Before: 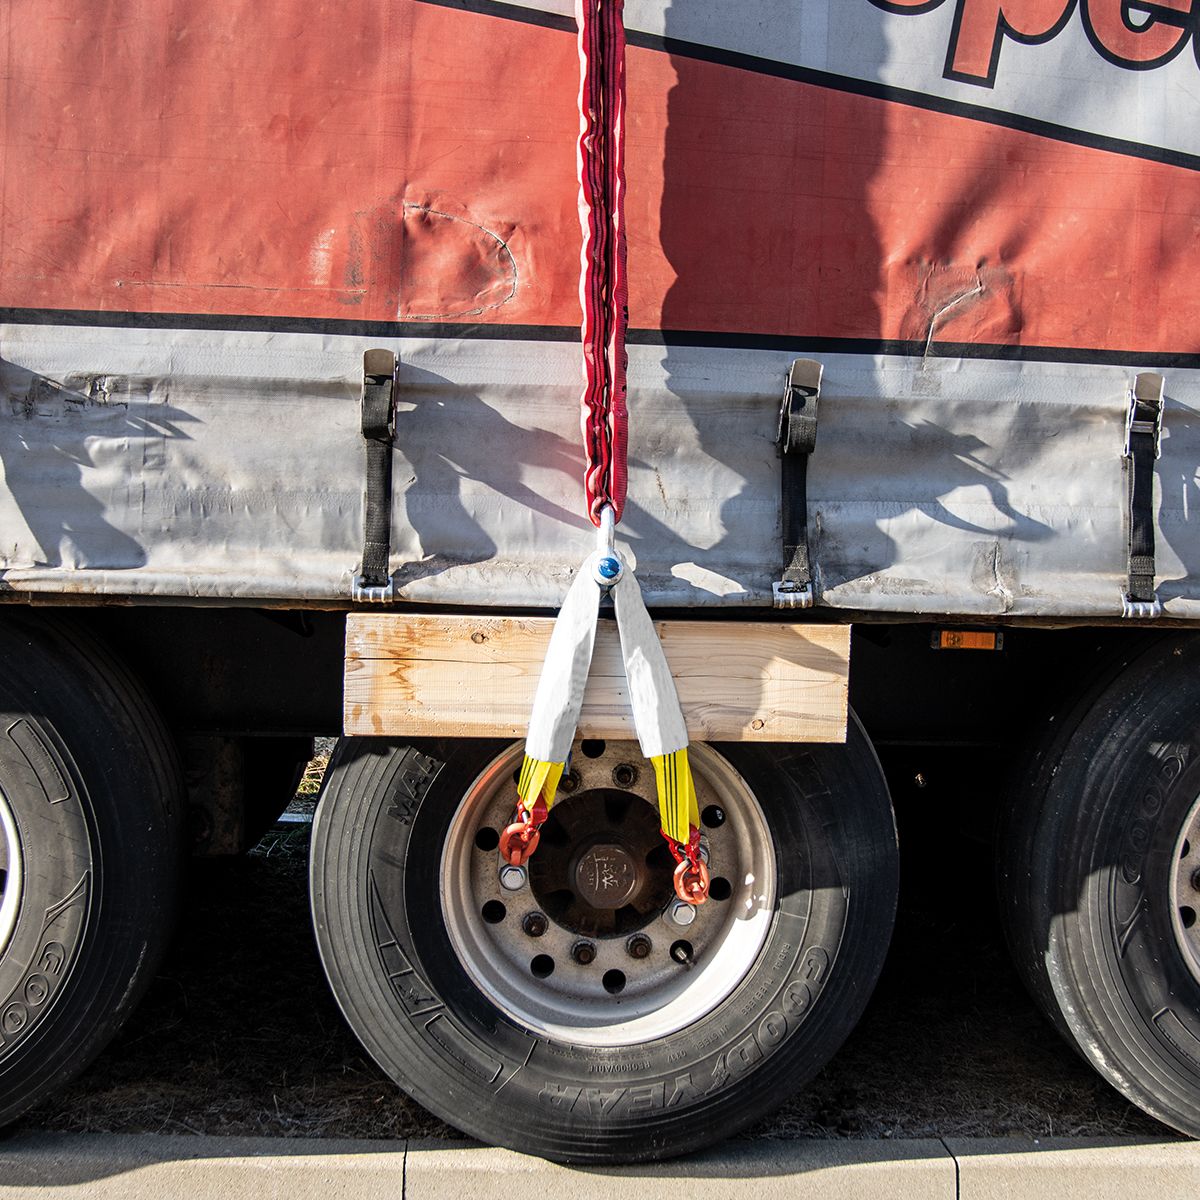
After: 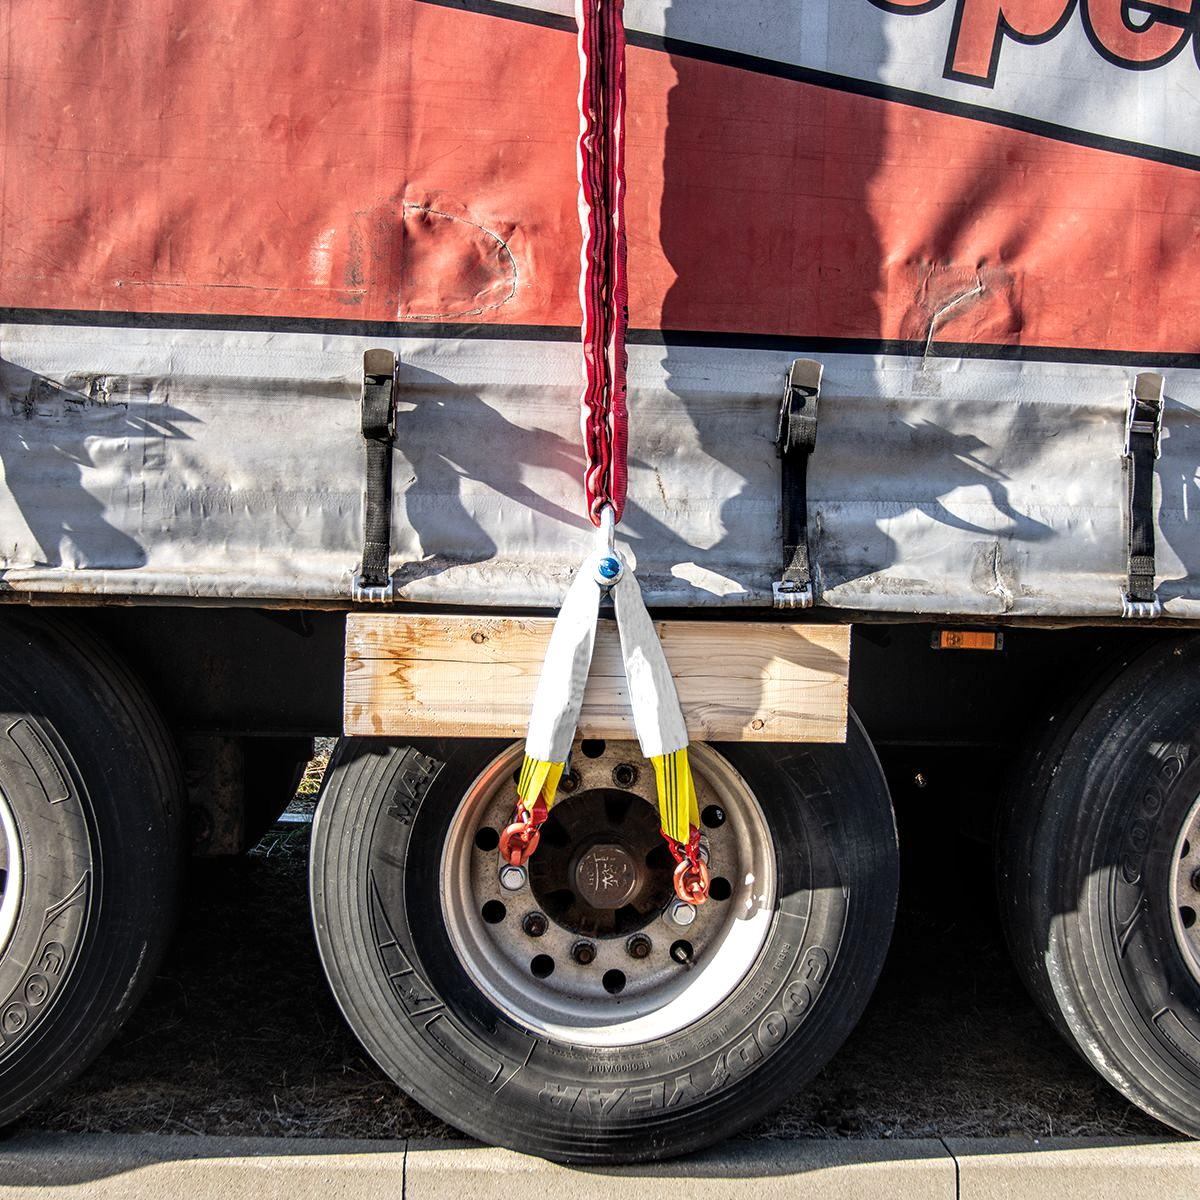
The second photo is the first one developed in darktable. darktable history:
levels: levels [0, 0.476, 0.951]
local contrast: detail 130%
